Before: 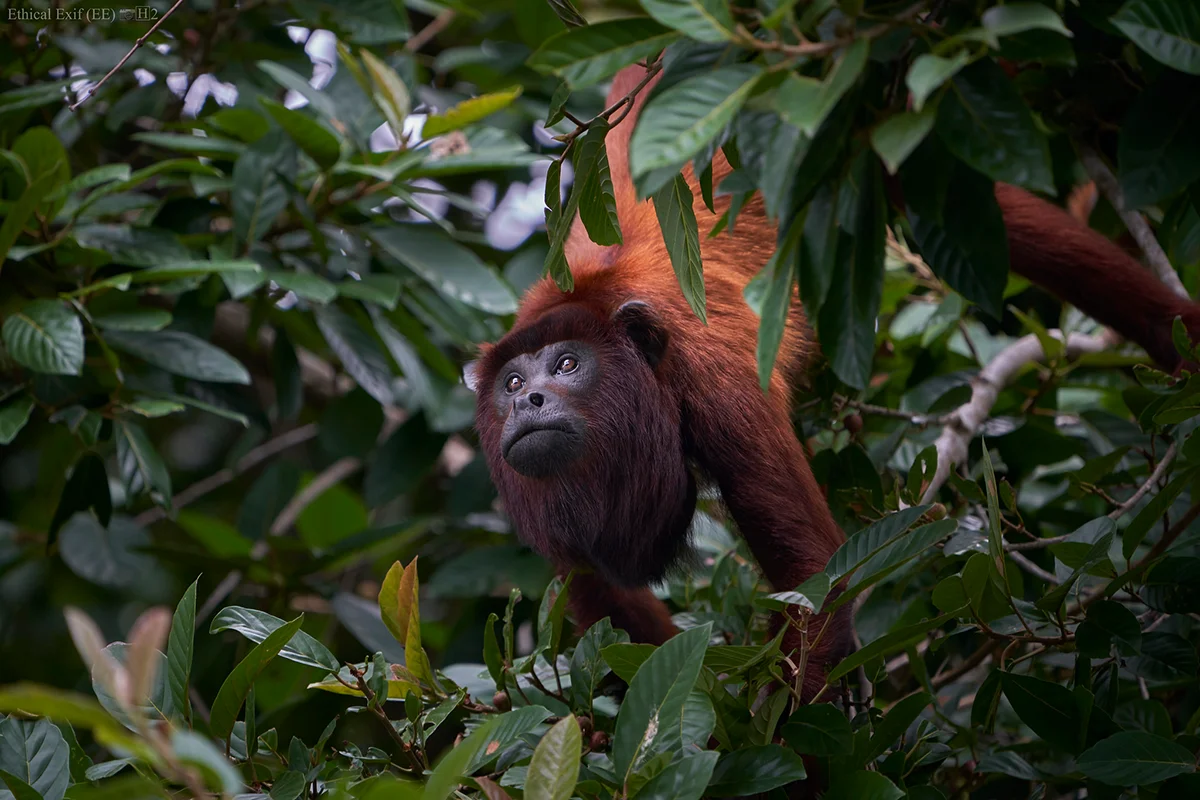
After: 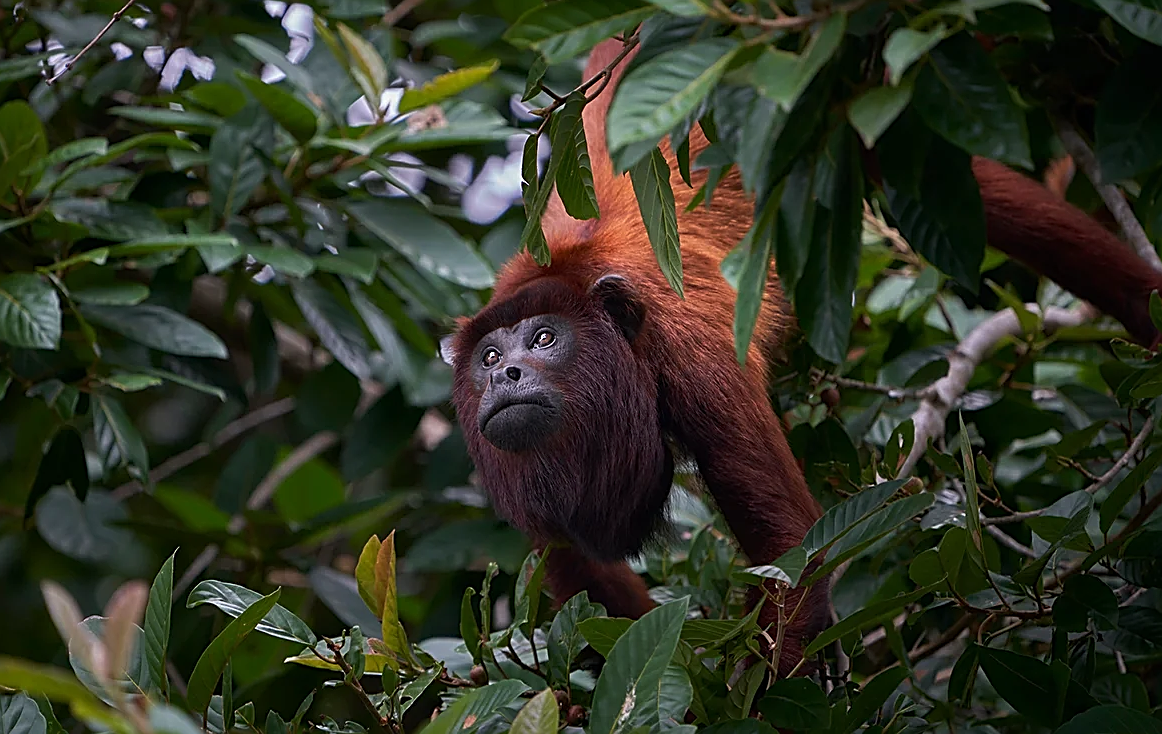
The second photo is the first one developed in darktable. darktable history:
sharpen: amount 0.75
crop: left 1.964%, top 3.251%, right 1.122%, bottom 4.933%
